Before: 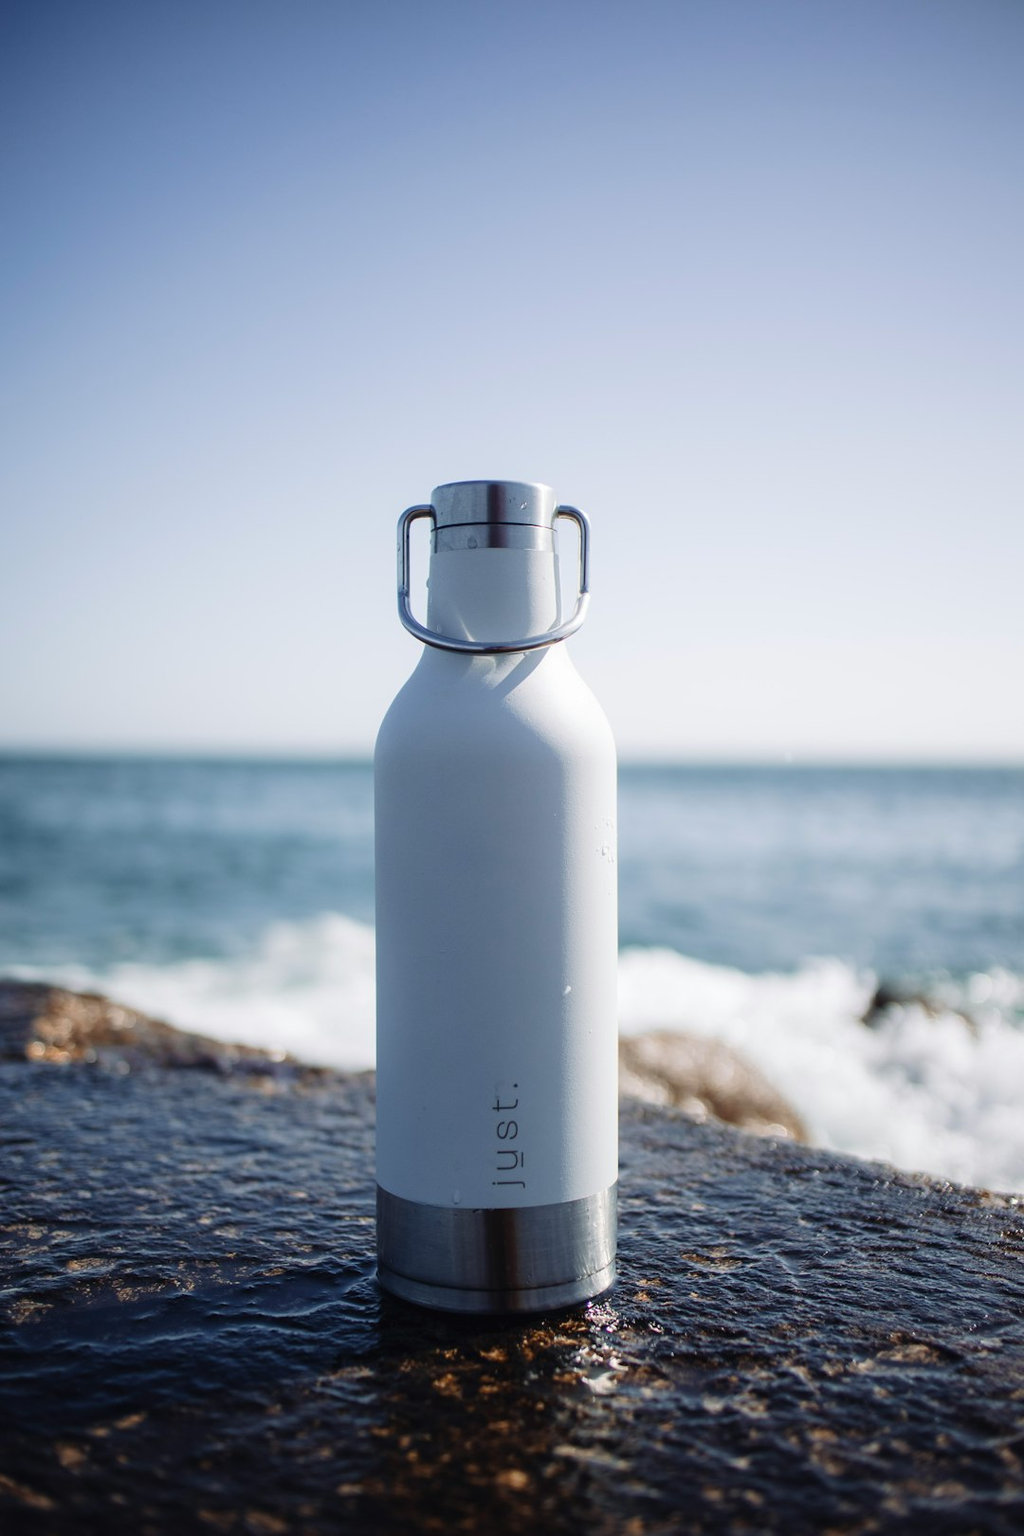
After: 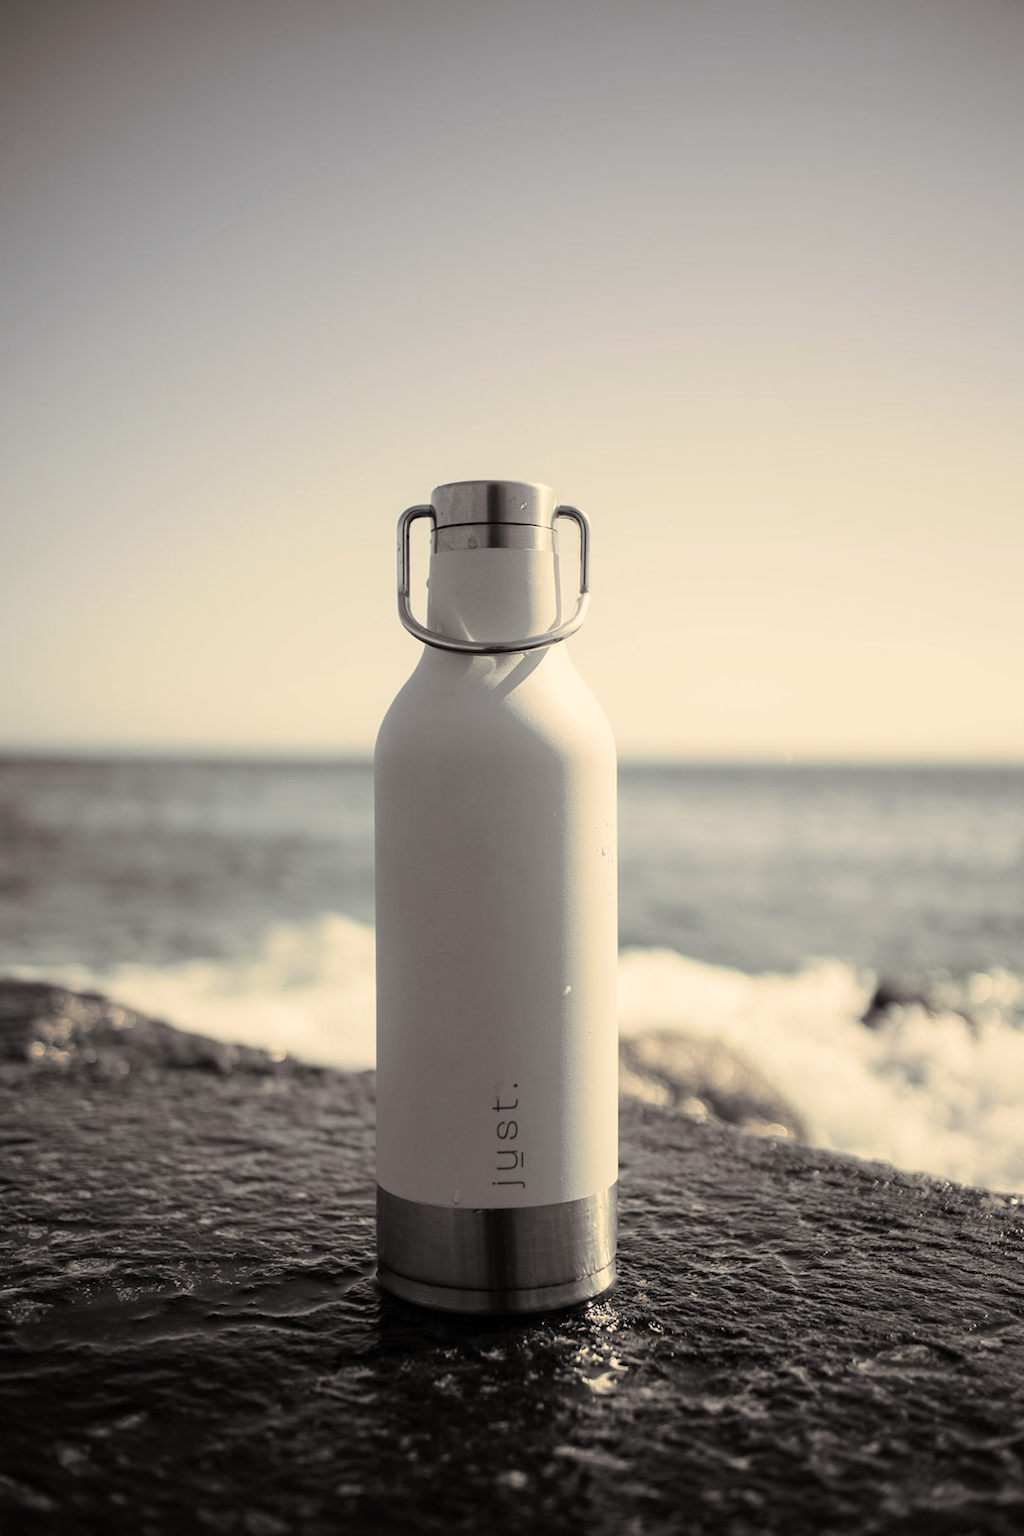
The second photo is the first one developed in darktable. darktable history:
split-toning: shadows › hue 26°, shadows › saturation 0.09, highlights › hue 40°, highlights › saturation 0.18, balance -63, compress 0%
color correction: highlights a* 5.3, highlights b* 24.26, shadows a* -15.58, shadows b* 4.02
